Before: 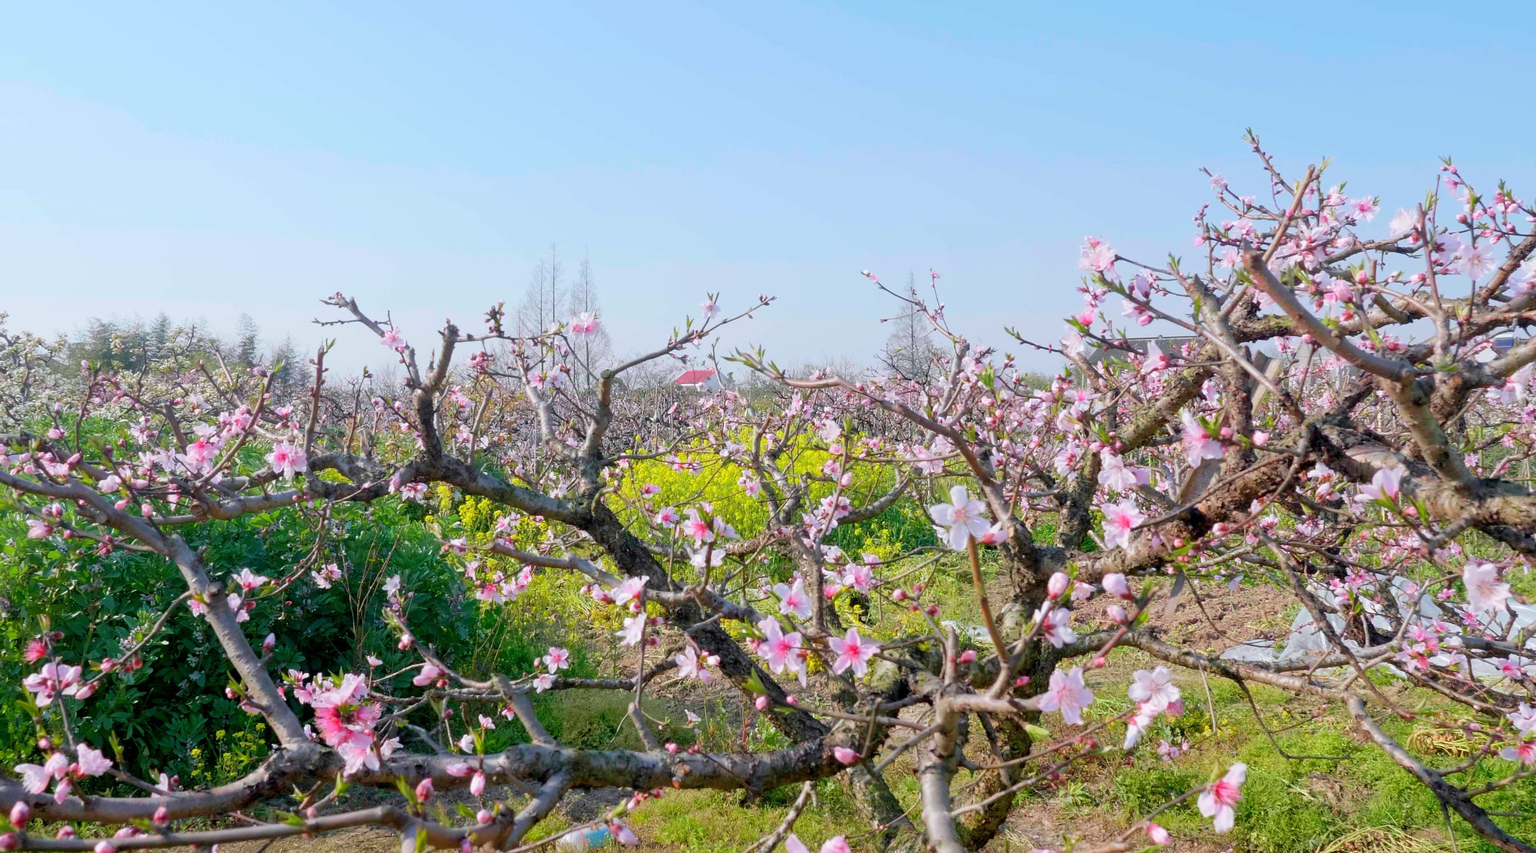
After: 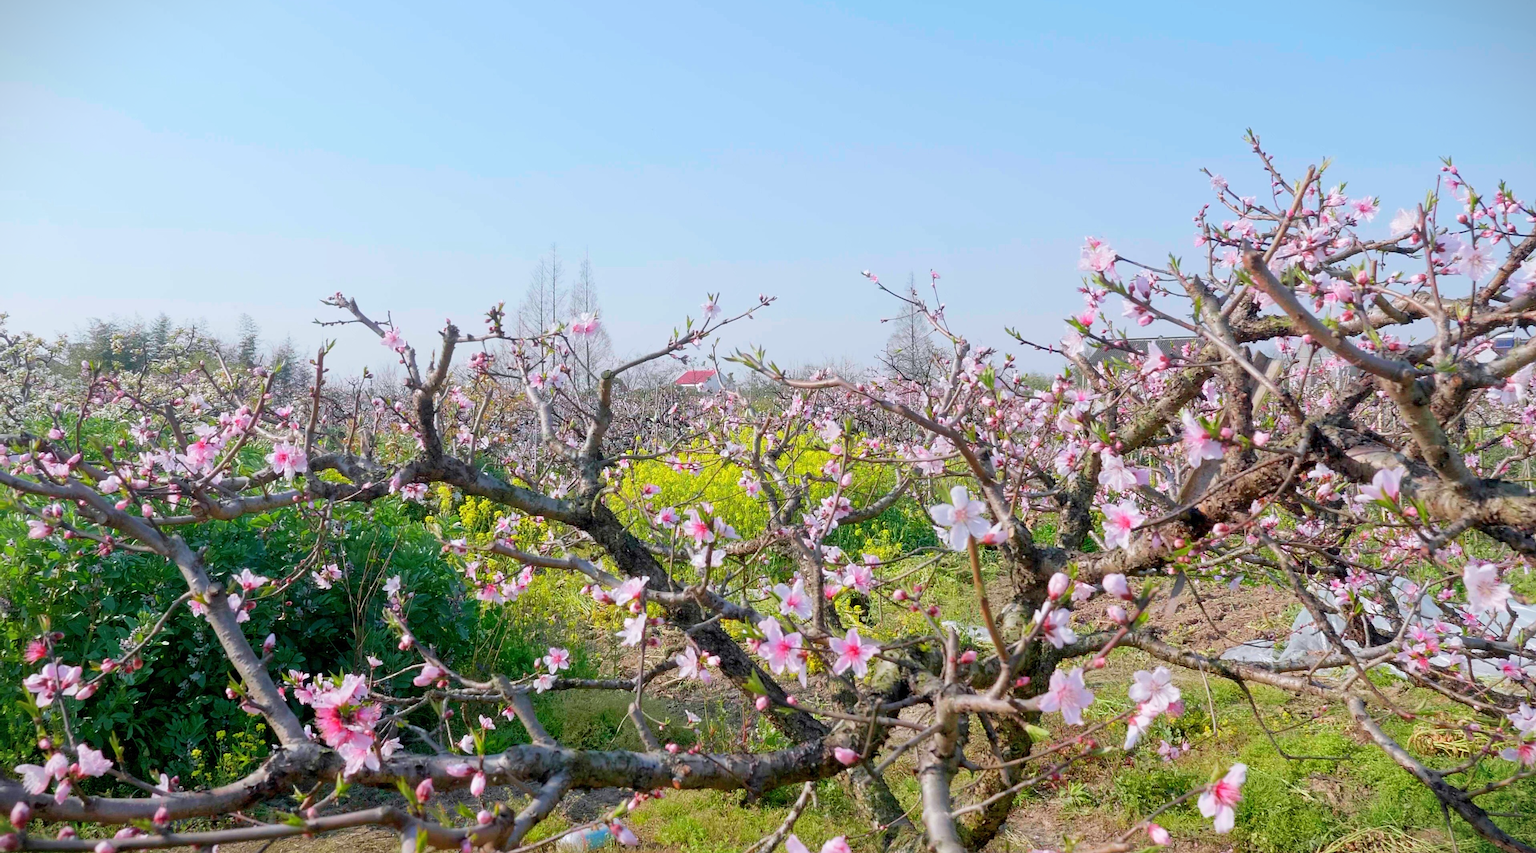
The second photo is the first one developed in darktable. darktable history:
vignetting: fall-off start 99.19%, brightness -0.453, saturation -0.292, width/height ratio 1.307, dithering 8-bit output
sharpen: amount 0.216
